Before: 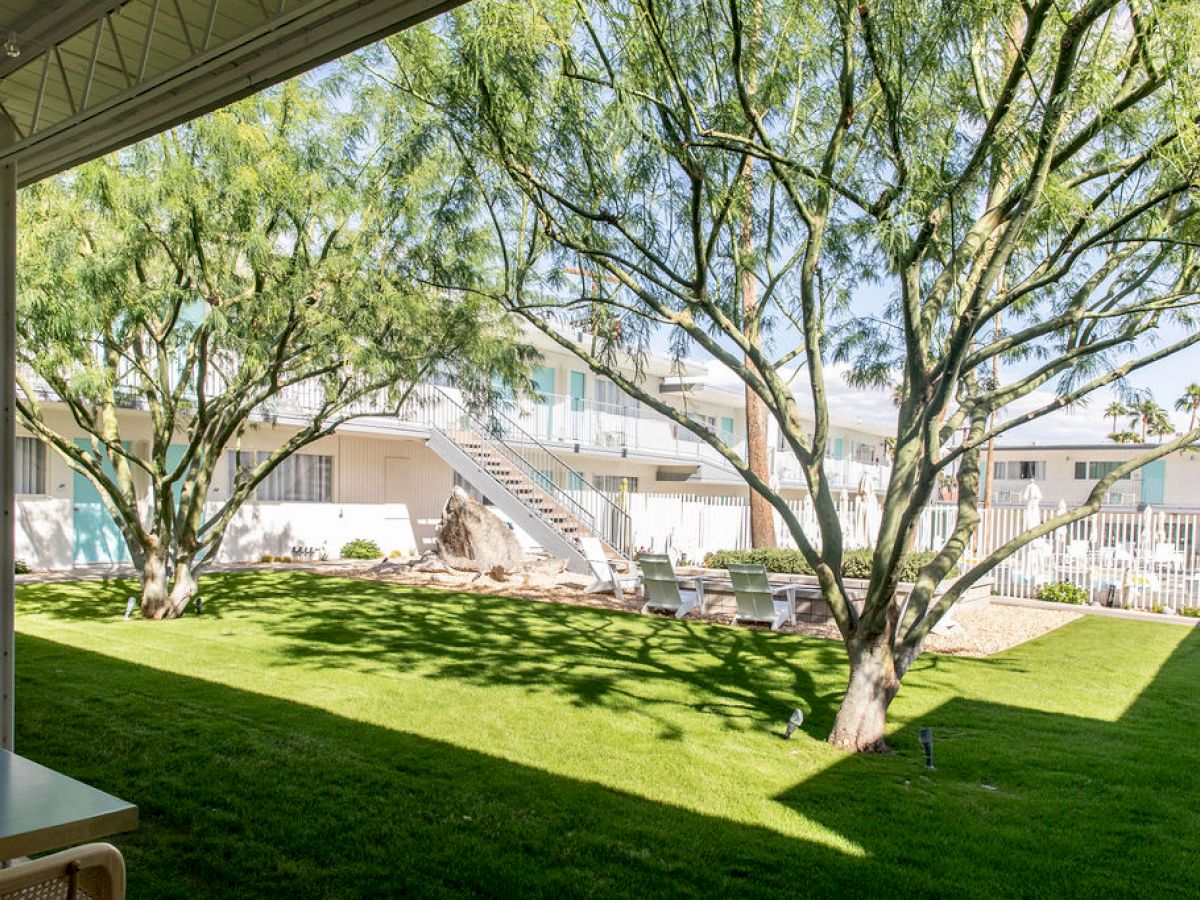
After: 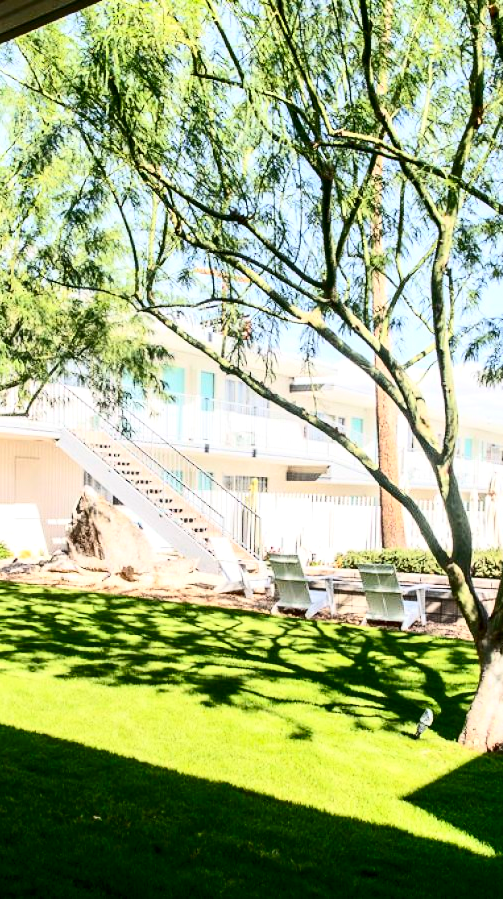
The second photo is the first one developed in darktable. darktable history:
contrast brightness saturation: contrast 0.414, brightness 0.047, saturation 0.261
exposure: exposure 0.194 EV, compensate highlight preservation false
crop: left 30.9%, right 27.12%
